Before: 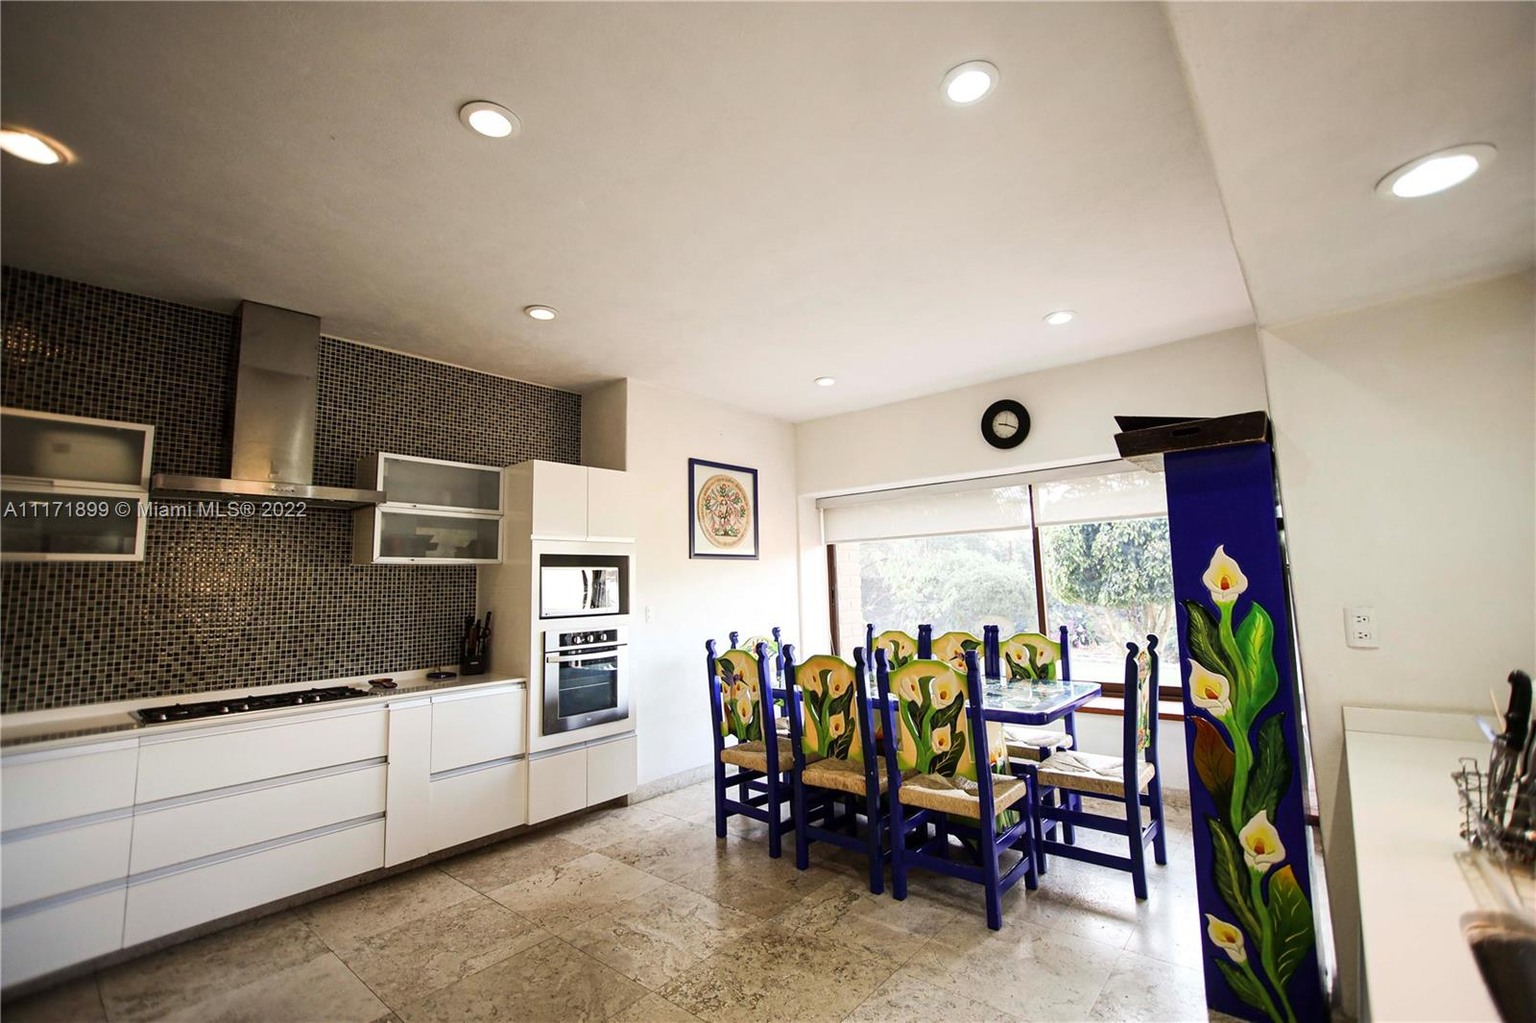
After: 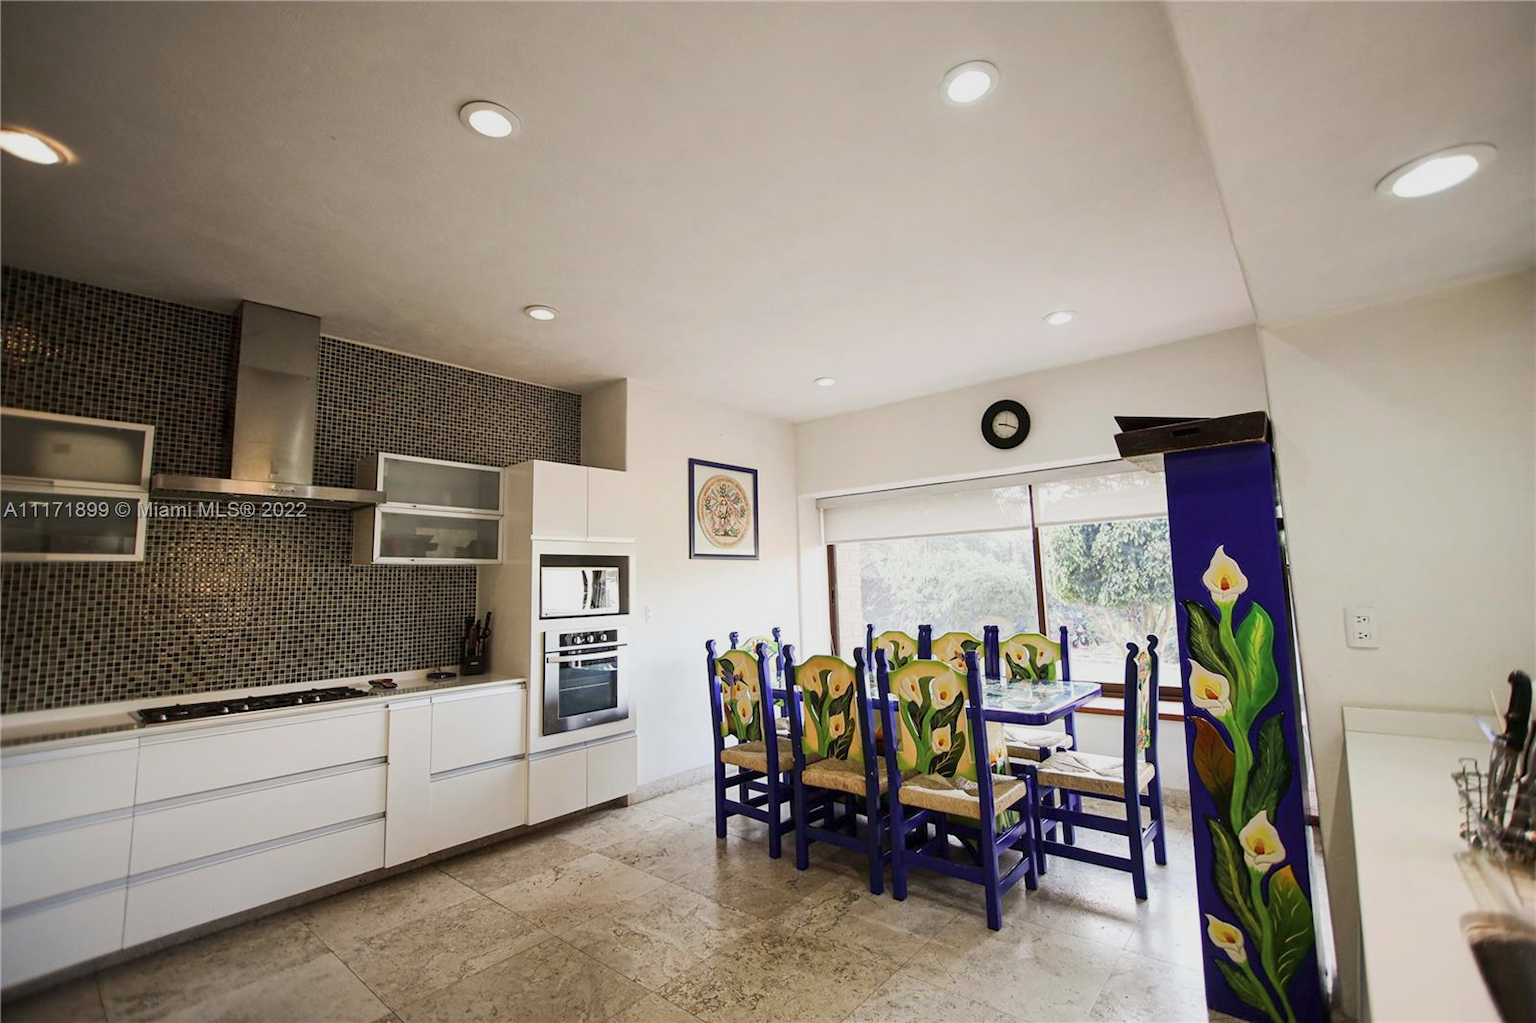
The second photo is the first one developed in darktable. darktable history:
color balance: contrast -15%
